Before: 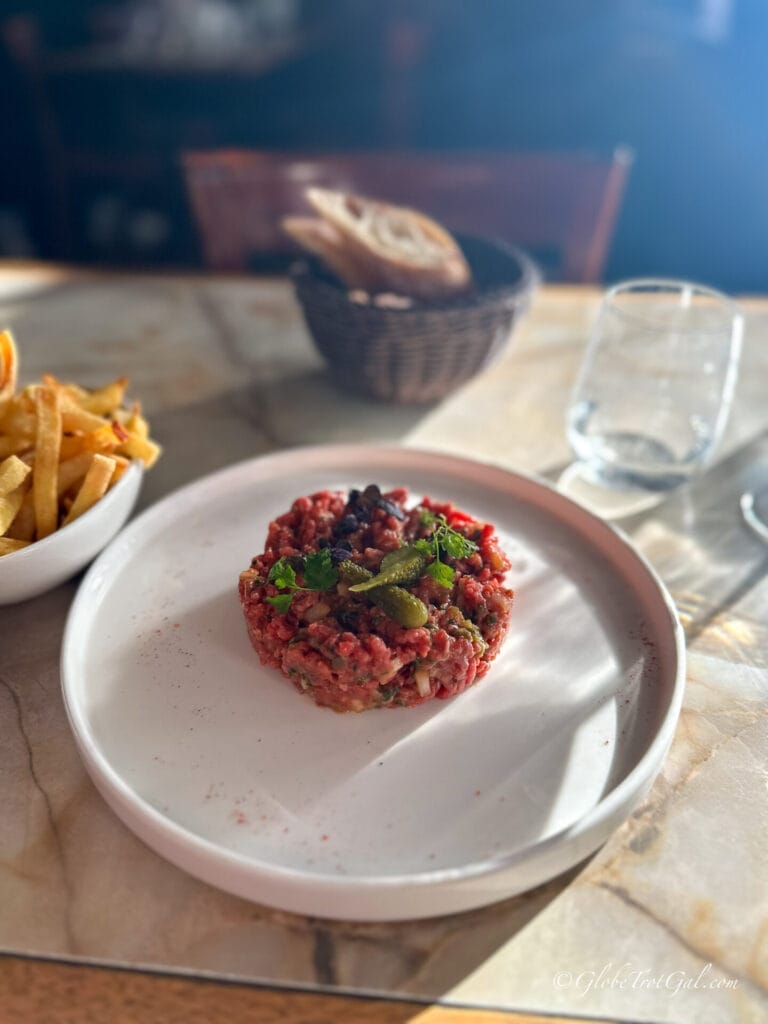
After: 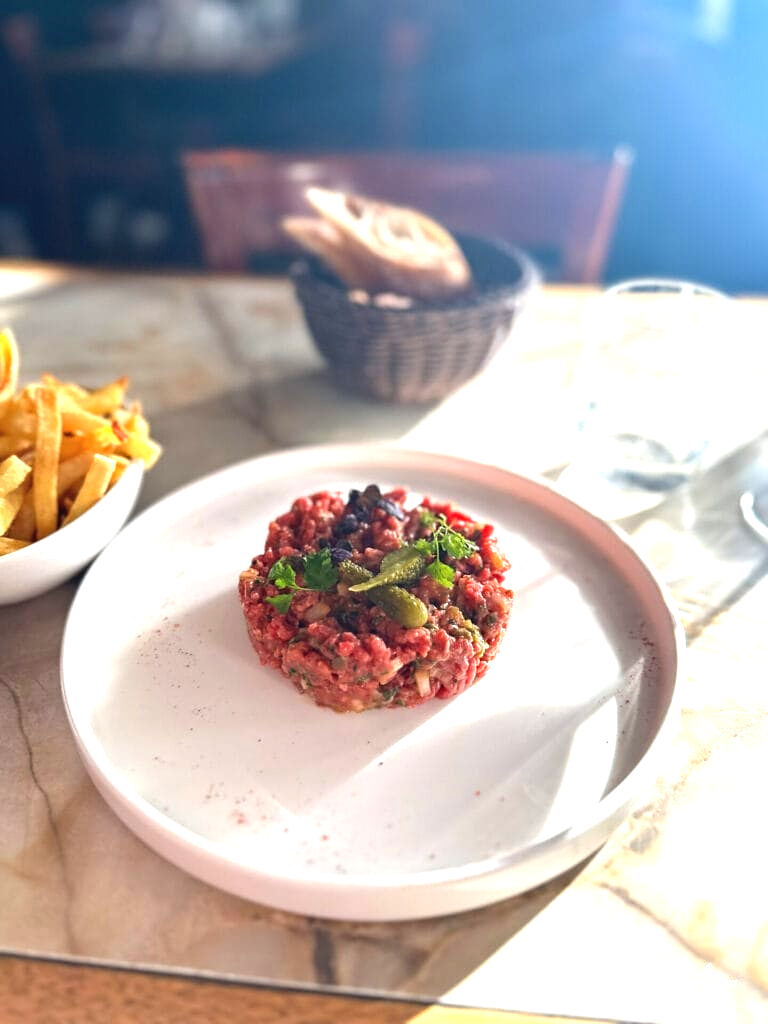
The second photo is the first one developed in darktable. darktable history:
exposure: black level correction -0.002, exposure 1.115 EV, compensate highlight preservation false
sharpen: amount 0.2
